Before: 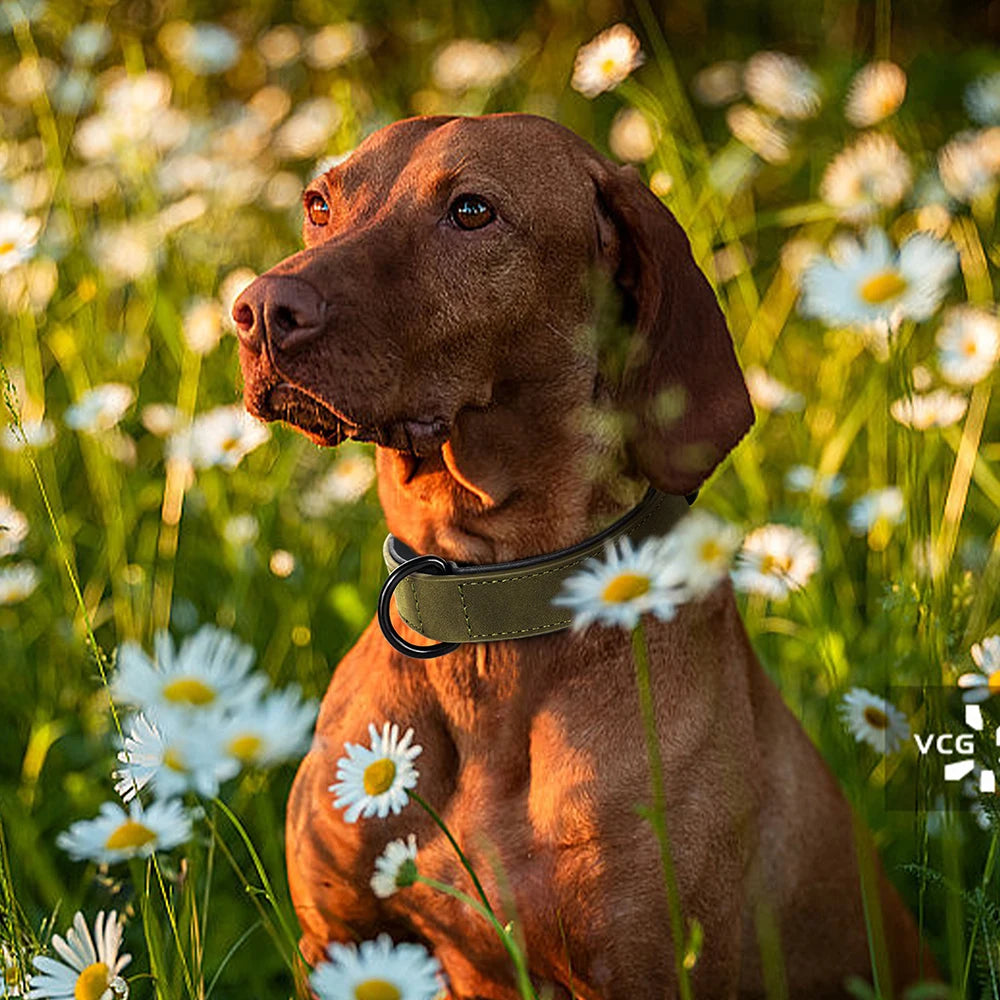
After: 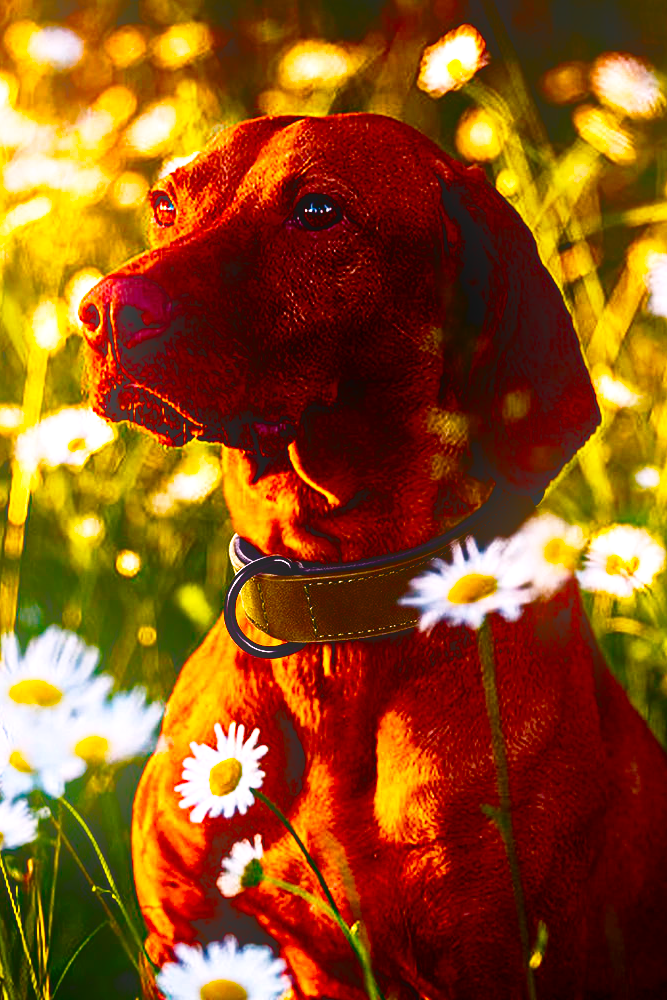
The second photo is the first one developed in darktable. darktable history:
white balance: red 1.188, blue 1.11
crop and rotate: left 15.446%, right 17.836%
bloom: on, module defaults
contrast brightness saturation: contrast 0.09, brightness -0.59, saturation 0.17
base curve: curves: ch0 [(0, 0) (0.028, 0.03) (0.121, 0.232) (0.46, 0.748) (0.859, 0.968) (1, 1)], preserve colors none
color balance rgb: linear chroma grading › global chroma 9%, perceptual saturation grading › global saturation 36%, perceptual saturation grading › shadows 35%, perceptual brilliance grading › global brilliance 15%, perceptual brilliance grading › shadows -35%, global vibrance 15%
